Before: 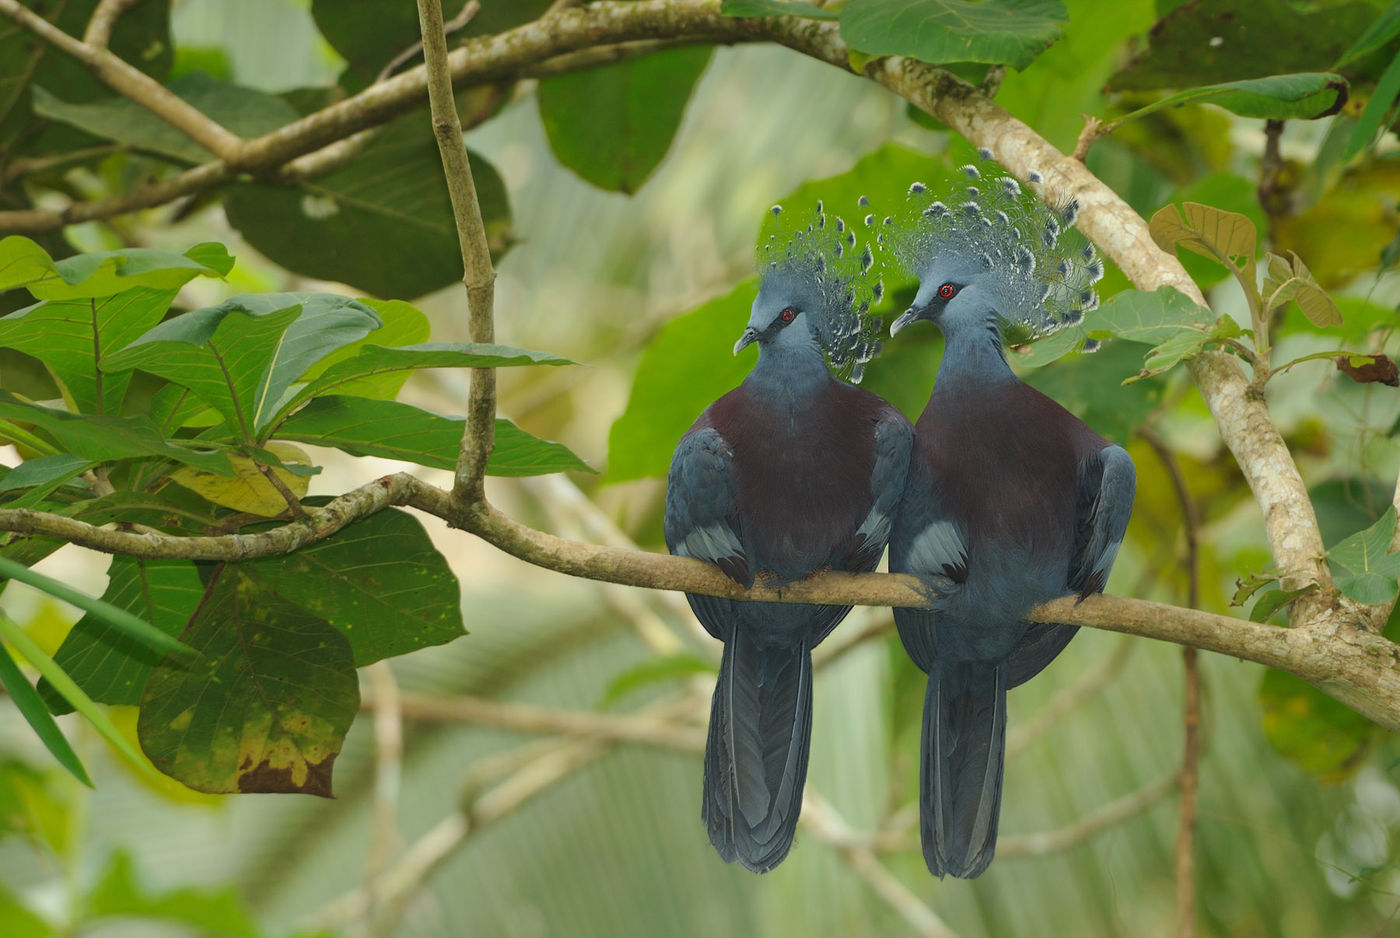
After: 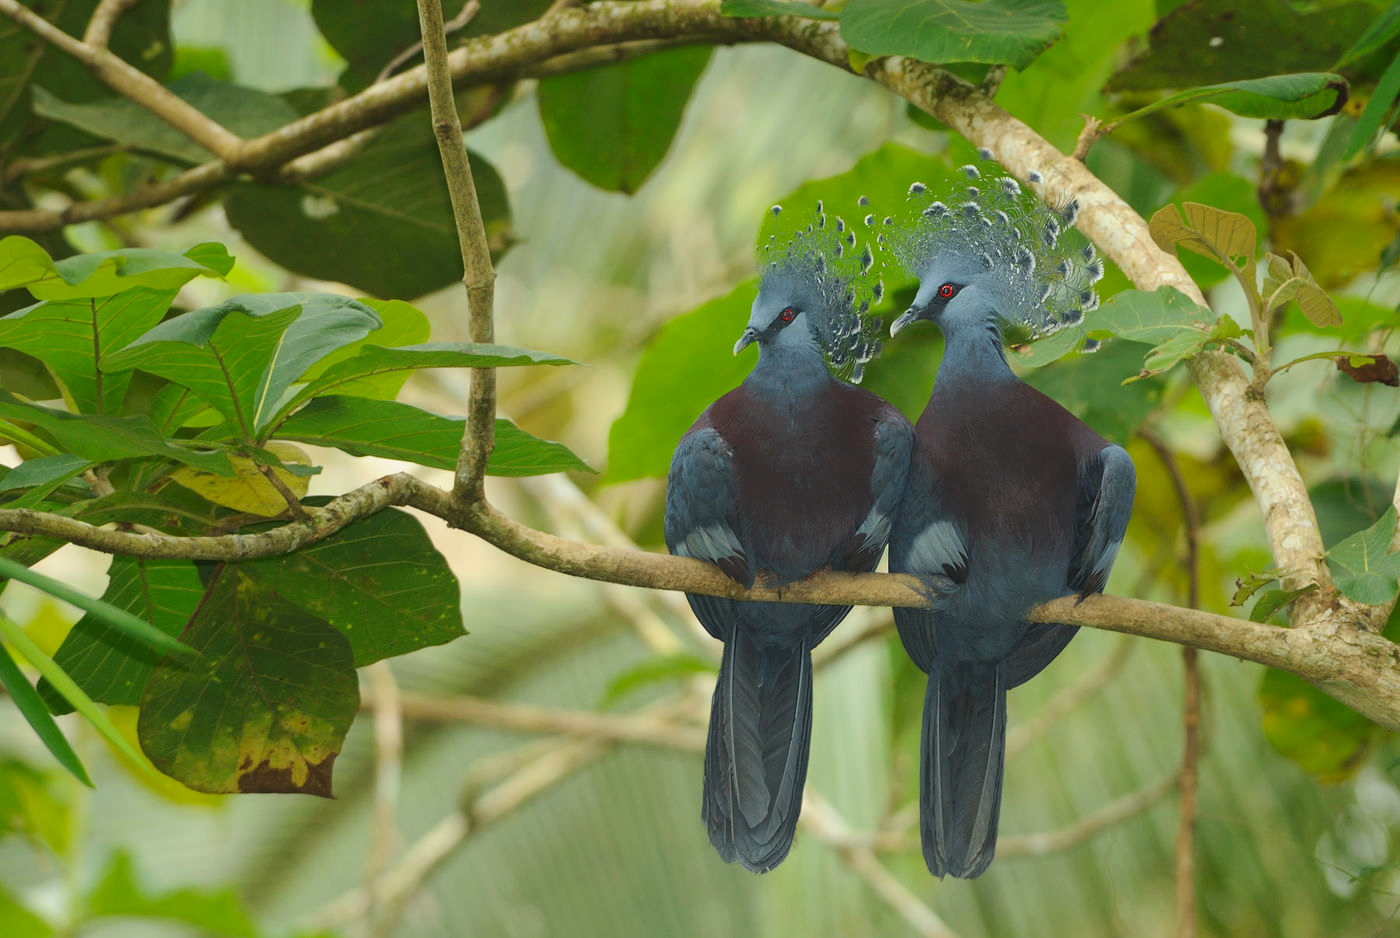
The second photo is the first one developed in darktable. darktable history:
contrast brightness saturation: contrast 0.102, brightness 0.031, saturation 0.086
